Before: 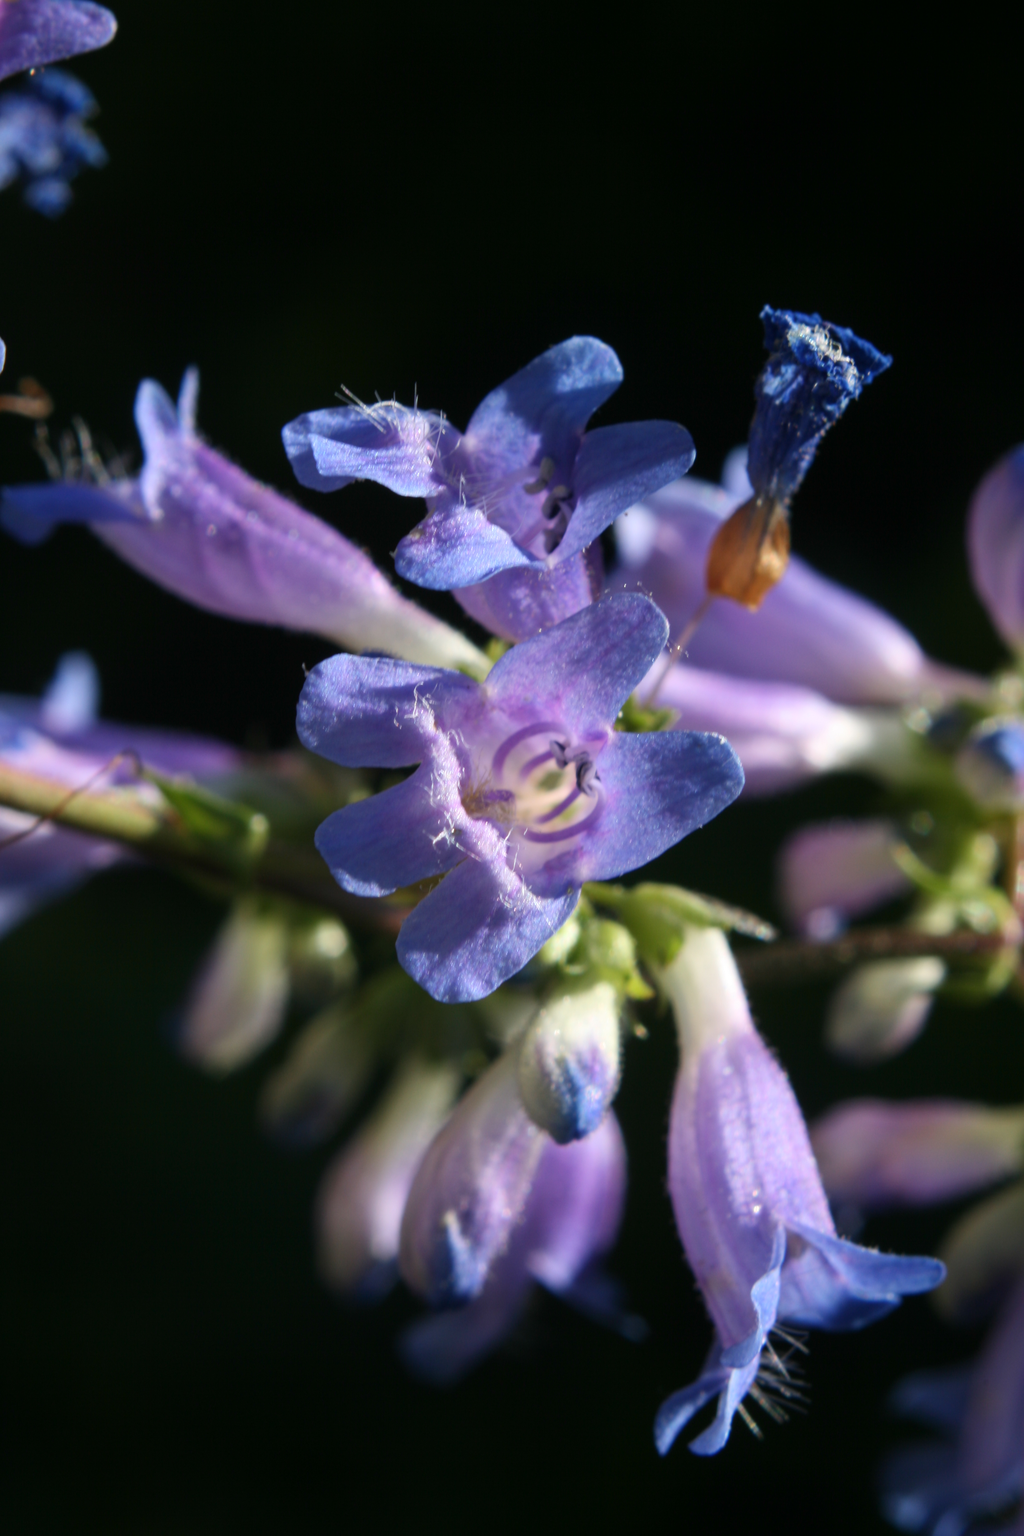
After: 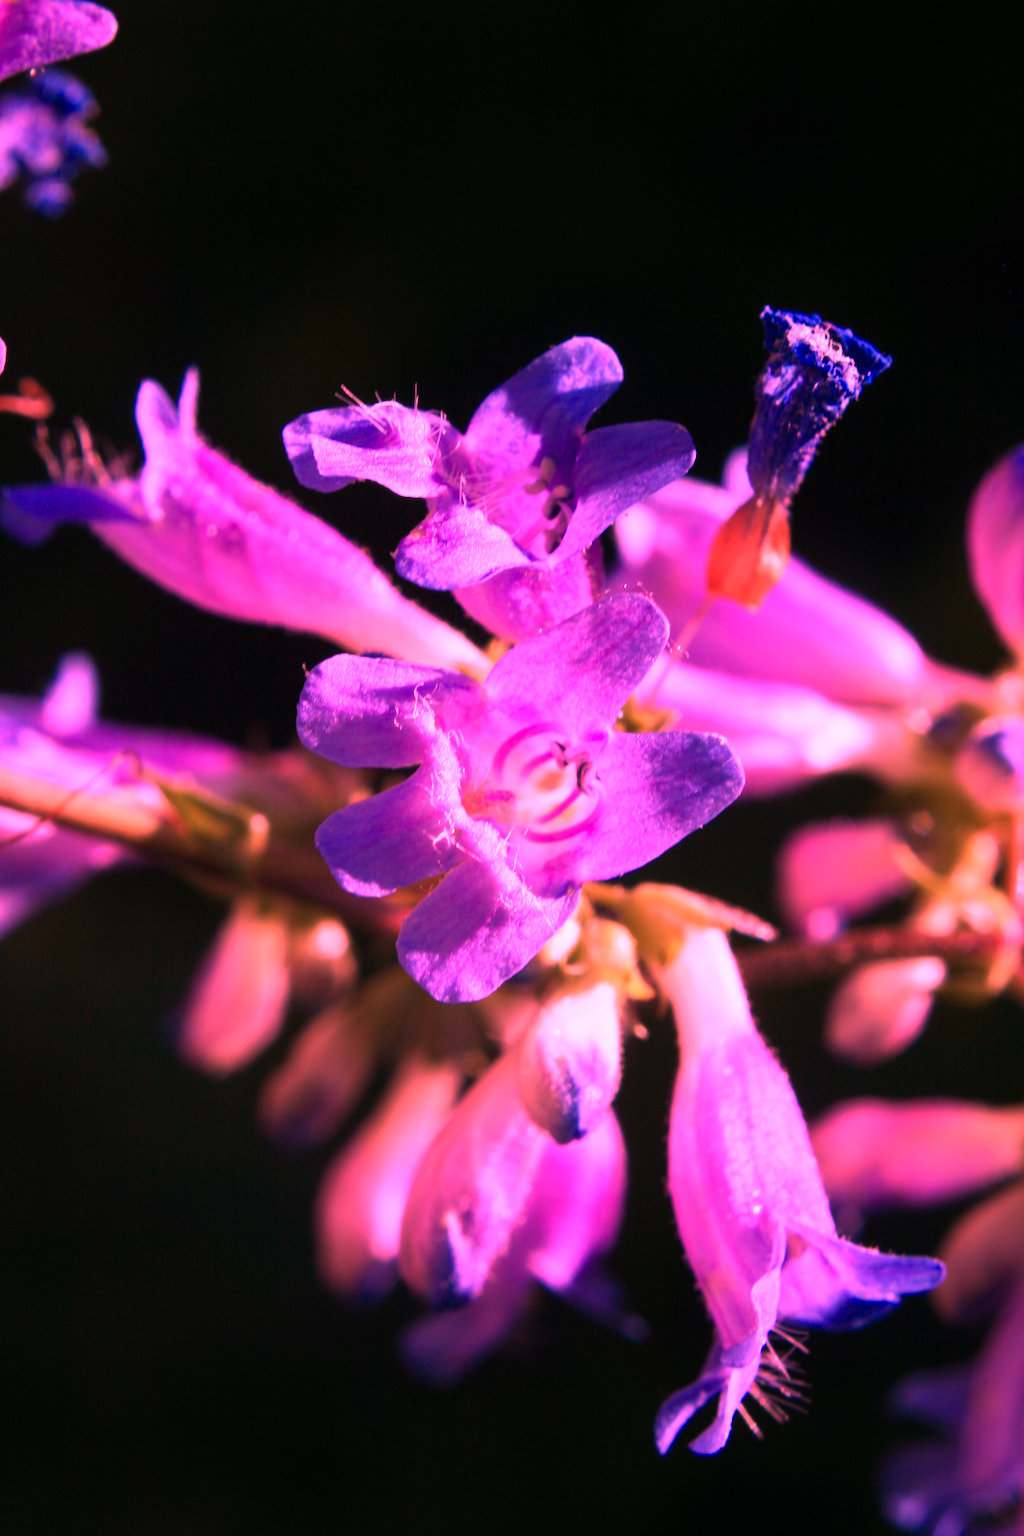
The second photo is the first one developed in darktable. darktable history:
white balance: red 2.393, blue 1.224
color calibration: output R [0.999, 0.026, -0.11, 0], output G [-0.019, 1.037, -0.099, 0], output B [0.022, -0.023, 0.902, 0], illuminant custom, x 0.367, y 0.392, temperature 4437.75 K, clip negative RGB from gamut false
